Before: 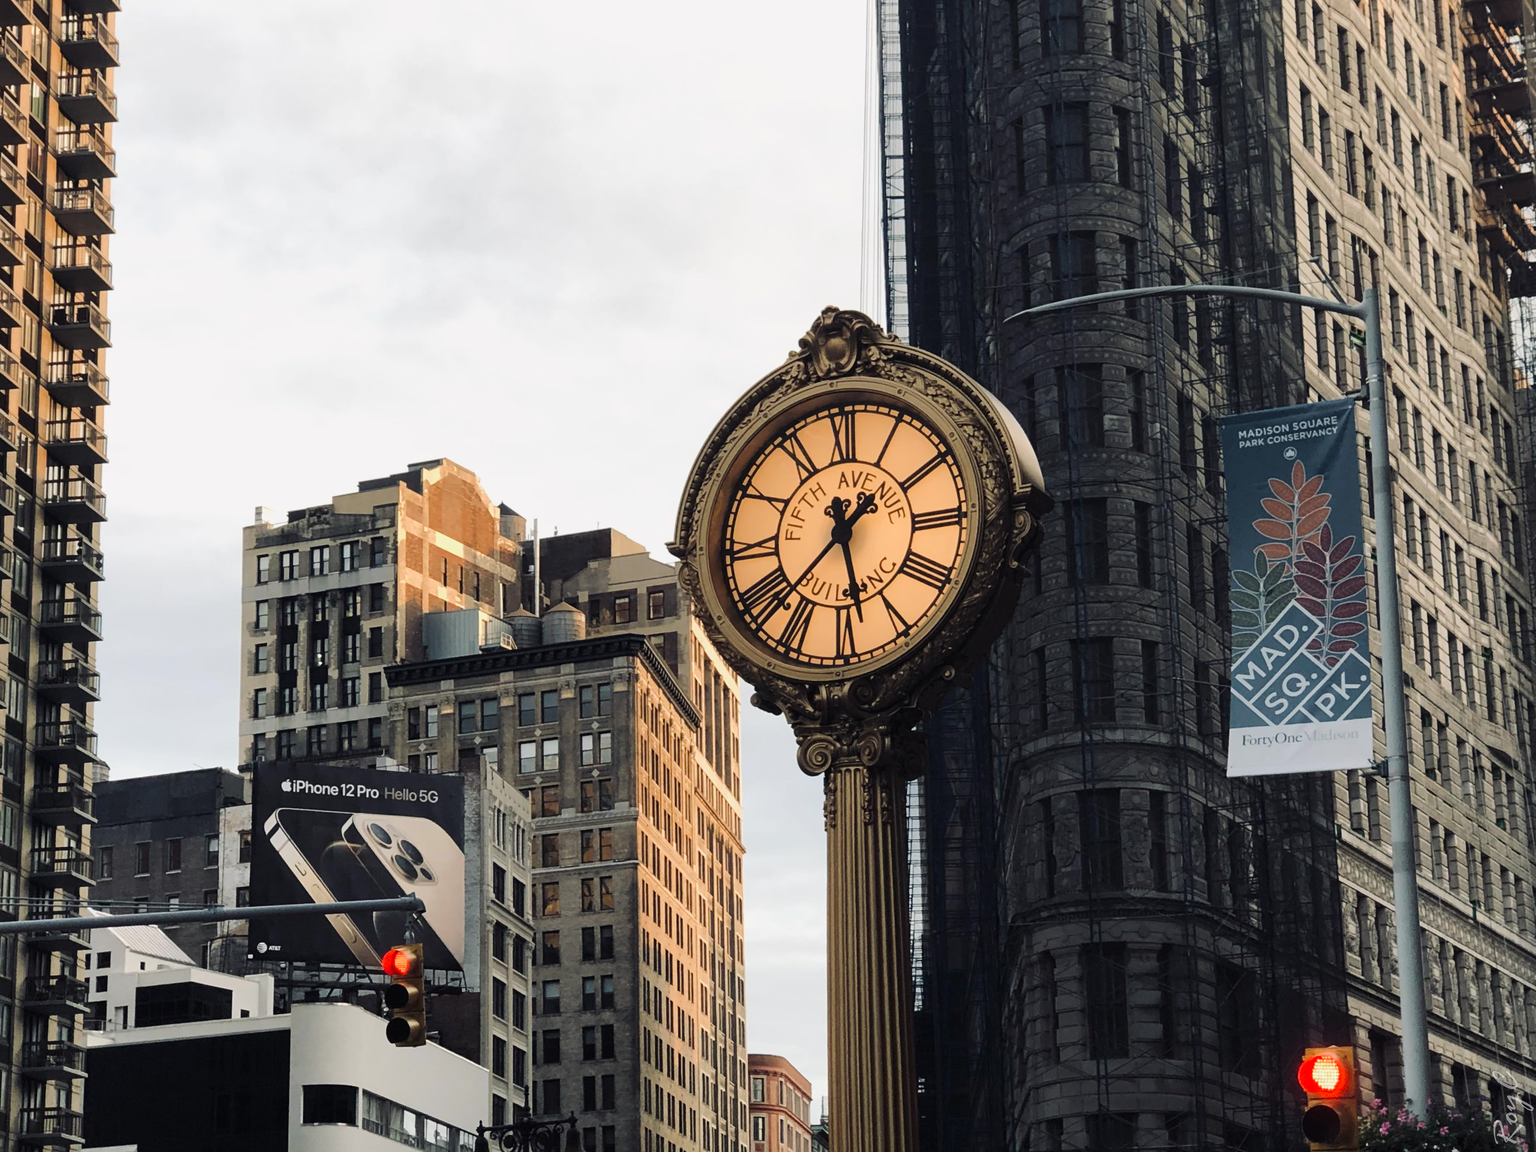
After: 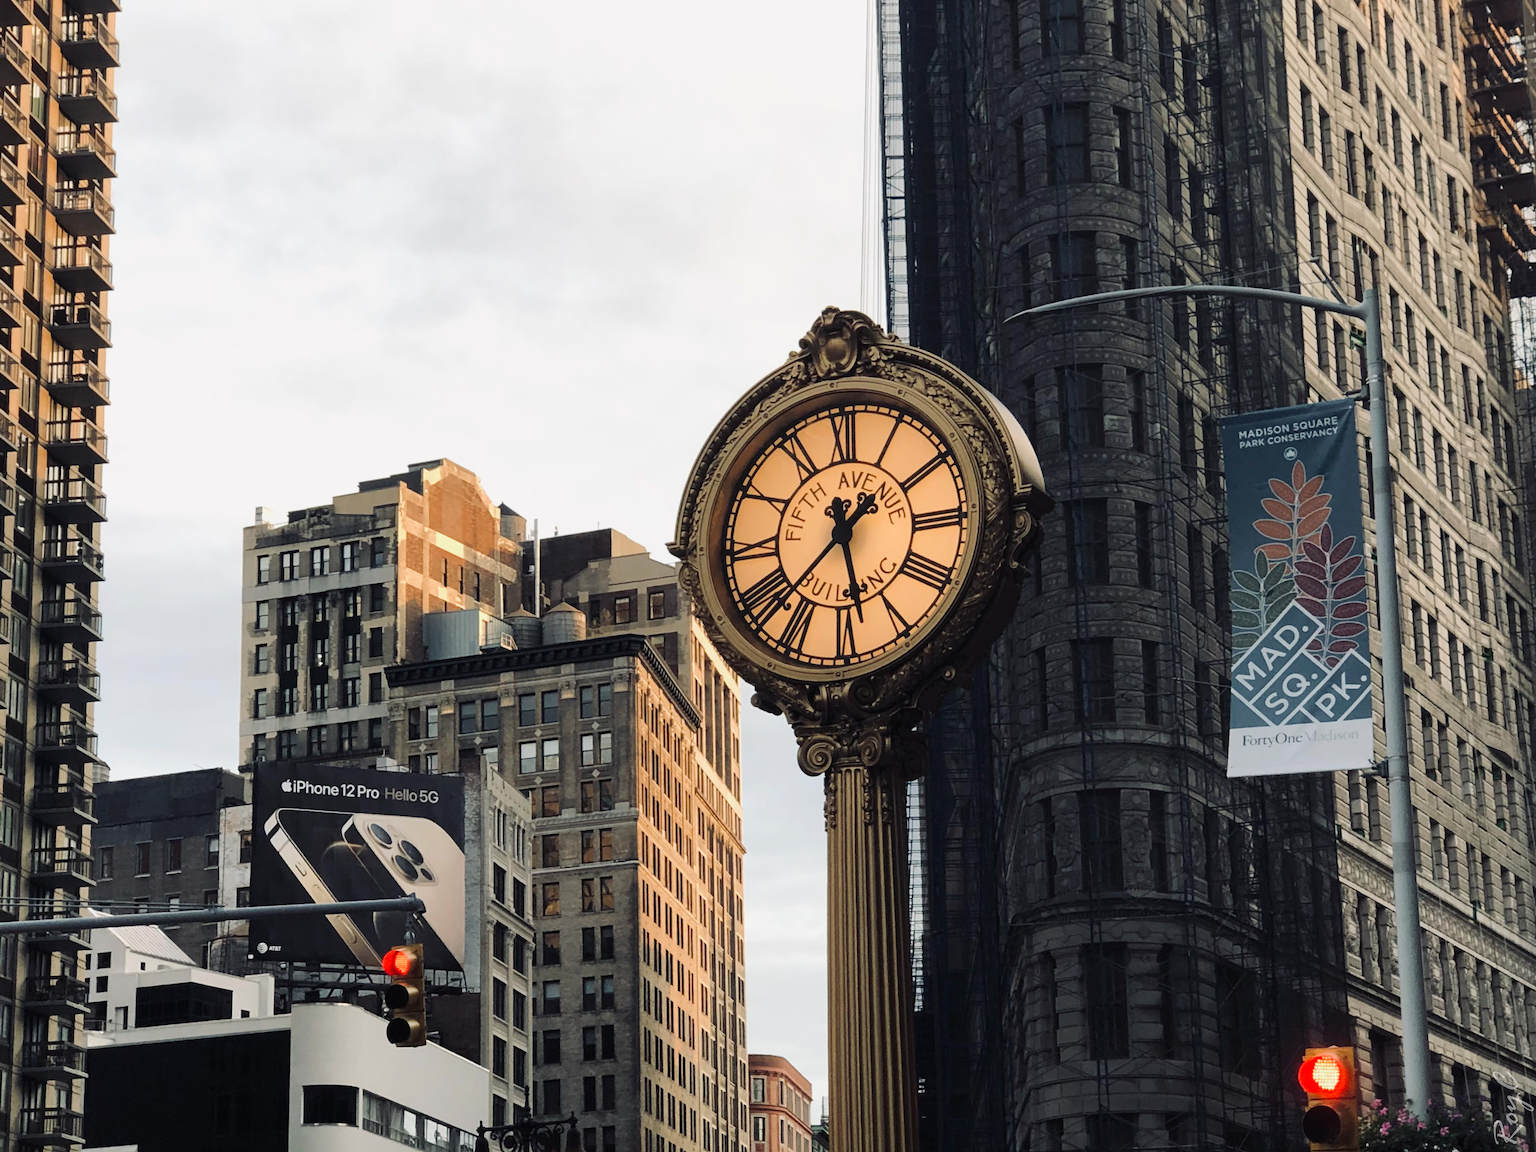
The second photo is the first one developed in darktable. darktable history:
color zones: curves: ch1 [(0.25, 0.5) (0.747, 0.71)]
